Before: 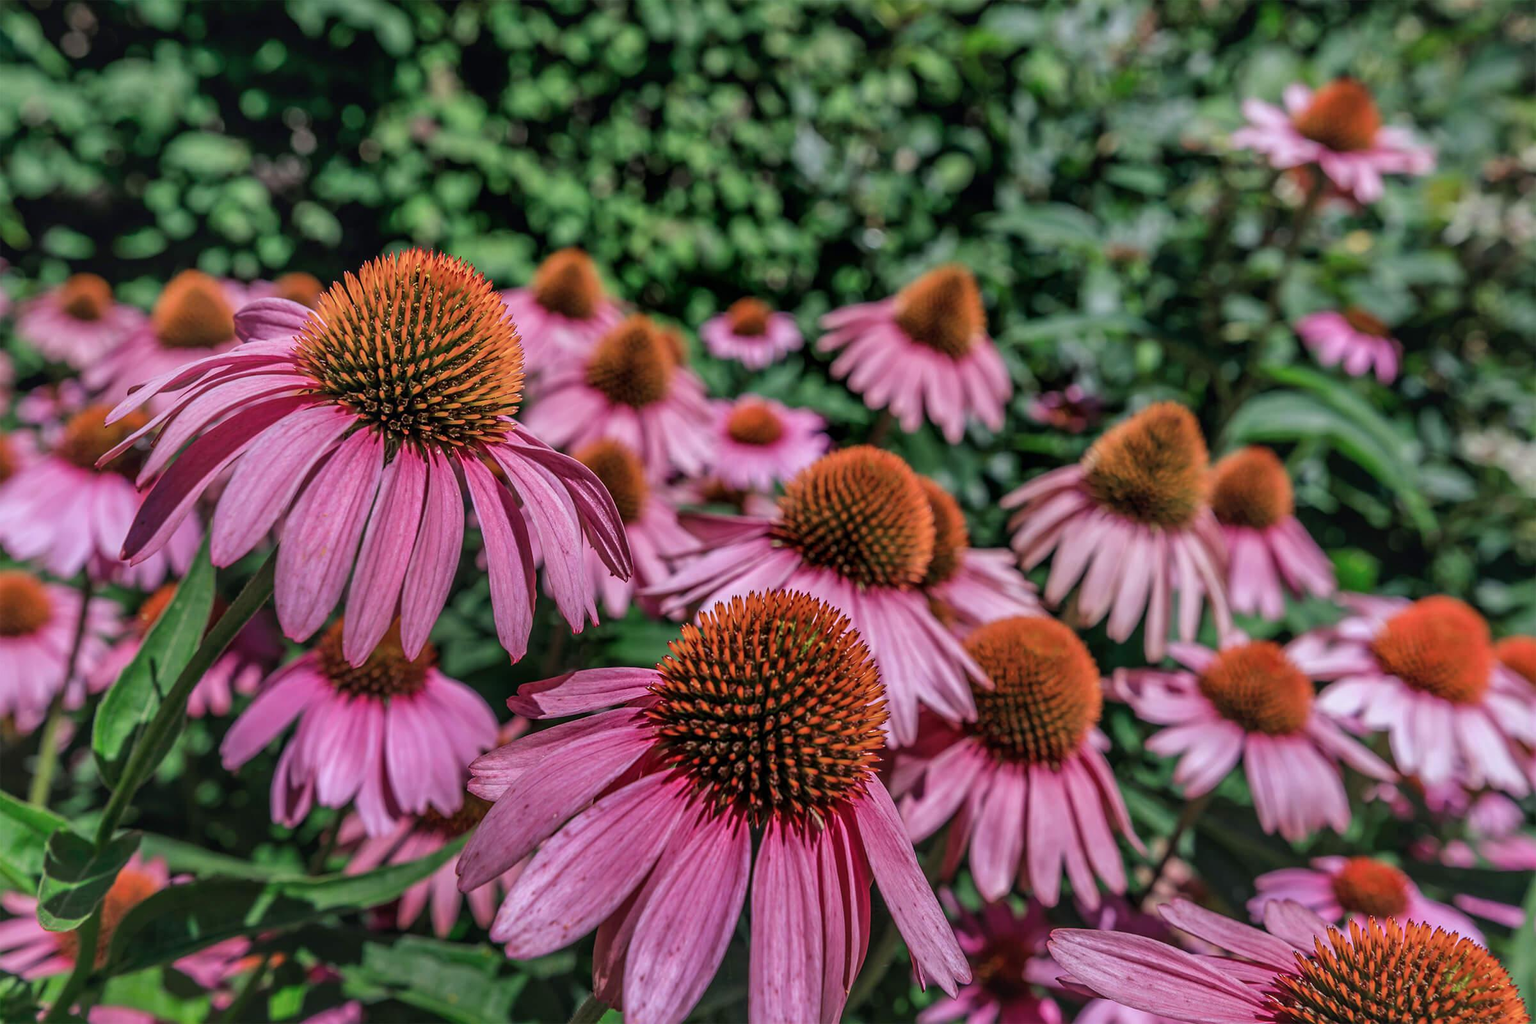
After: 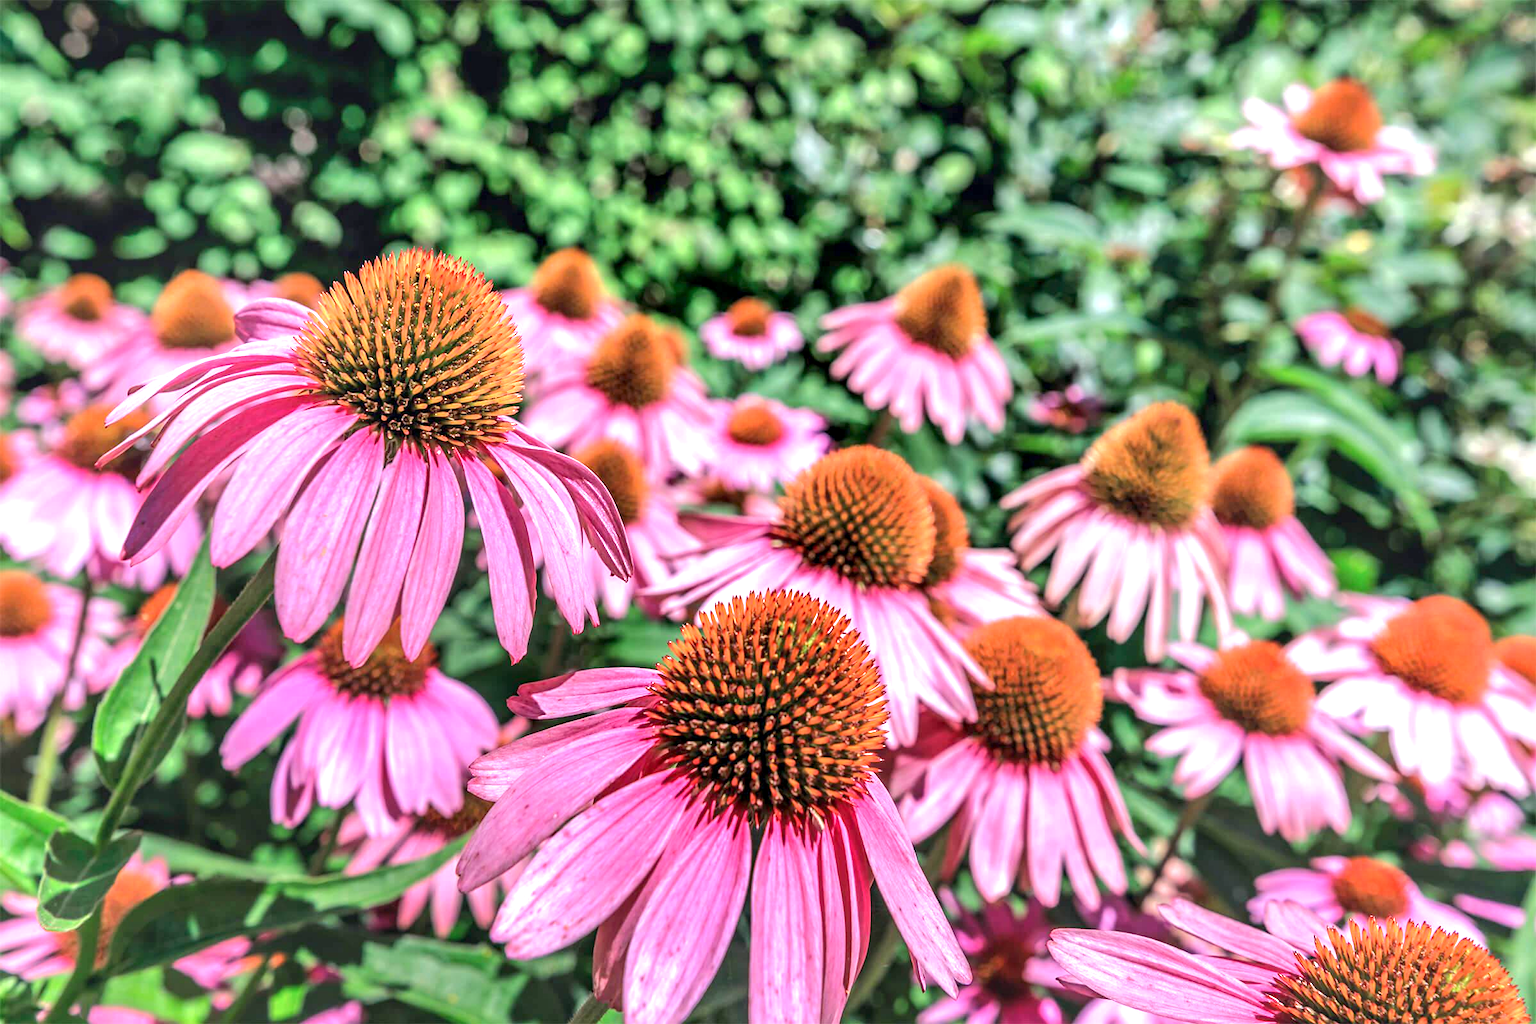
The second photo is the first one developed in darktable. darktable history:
exposure: black level correction 0.001, exposure 1.398 EV, compensate highlight preservation false
base curve: curves: ch0 [(0, 0) (0.262, 0.32) (0.722, 0.705) (1, 1)], exposure shift 0.584
